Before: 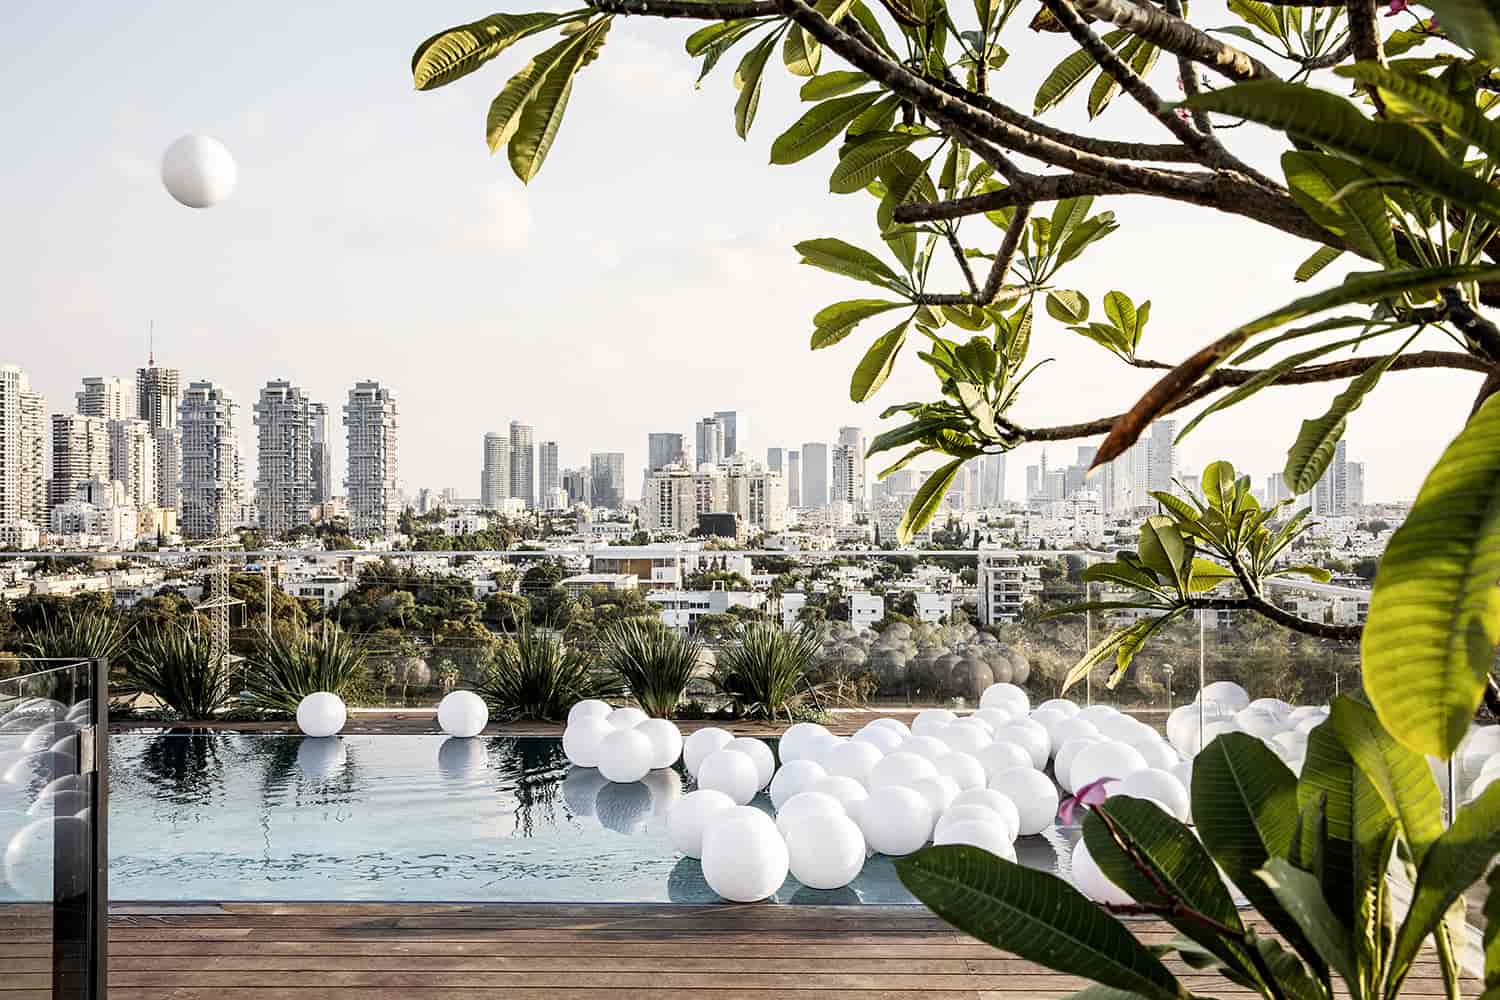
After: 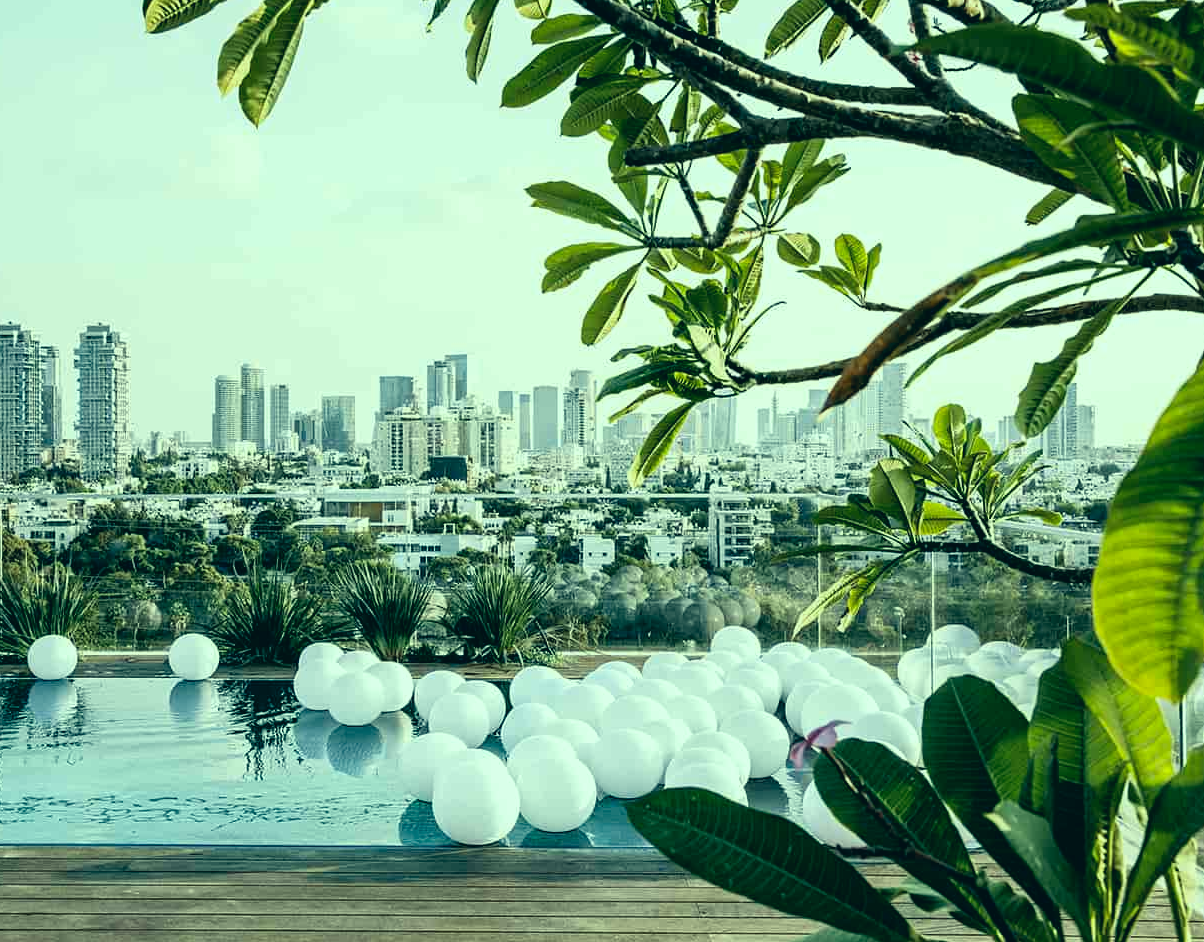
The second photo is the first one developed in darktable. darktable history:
color correction: highlights a* -20.08, highlights b* 9.8, shadows a* -20.4, shadows b* -10.76
crop and rotate: left 17.959%, top 5.771%, right 1.742%
